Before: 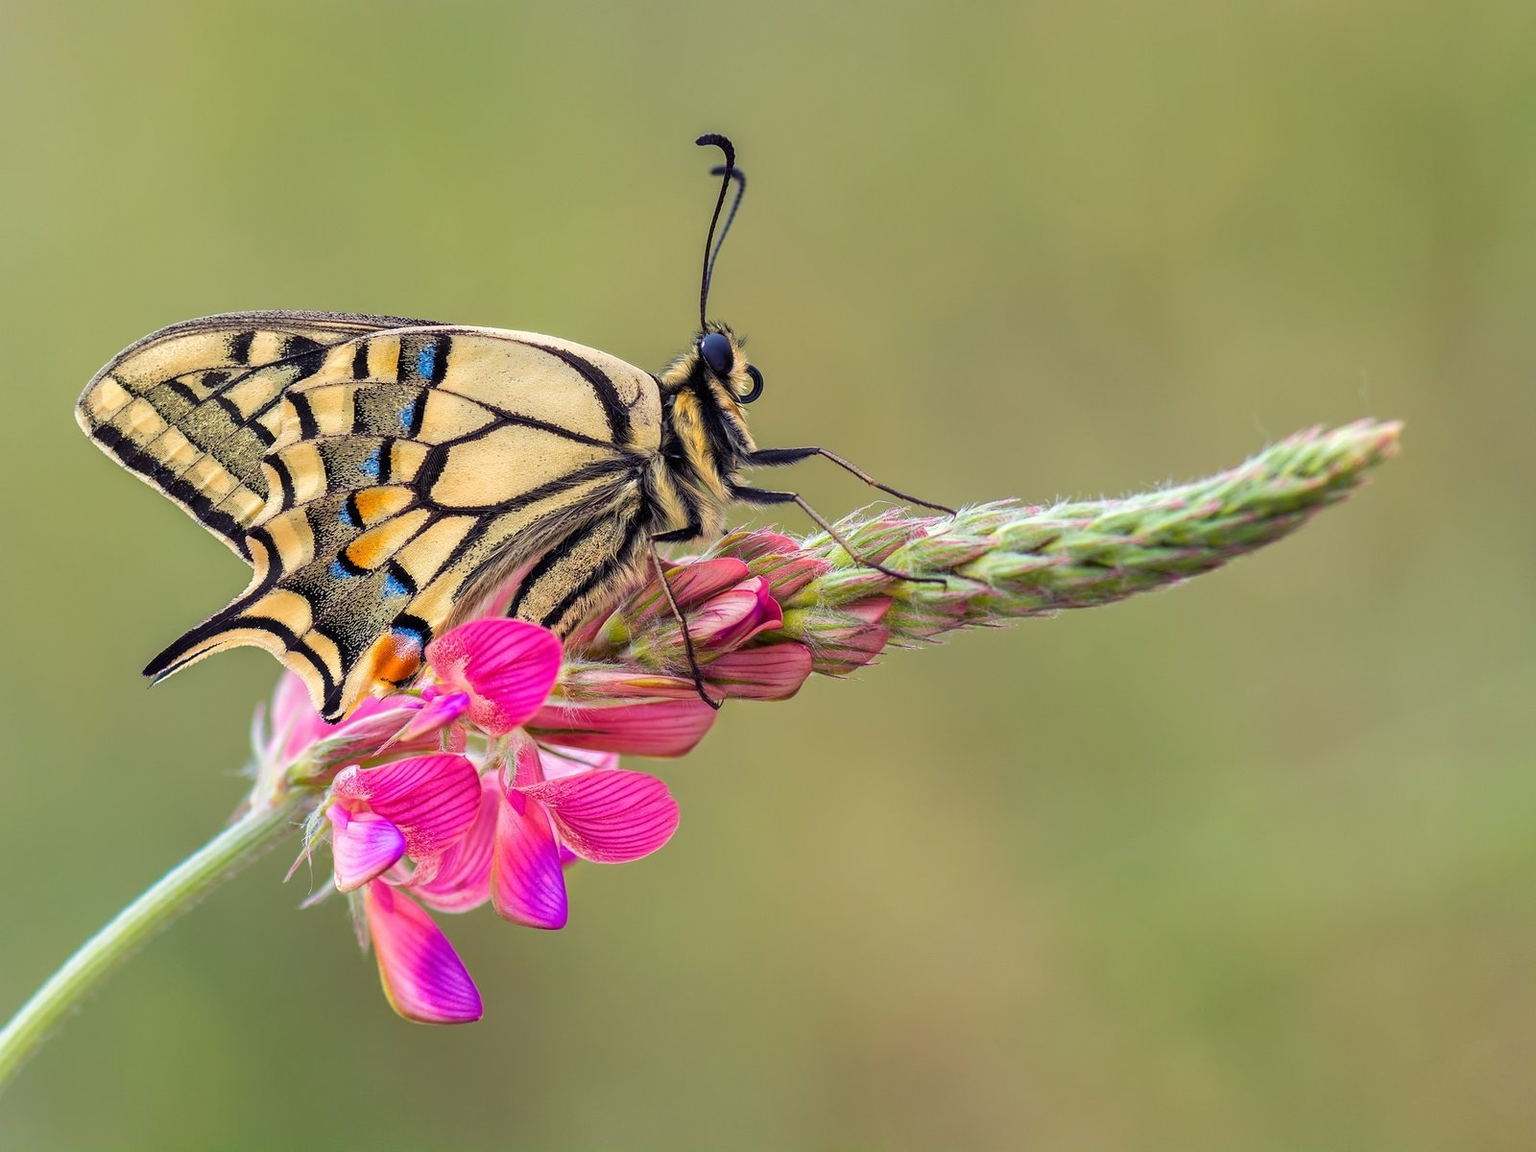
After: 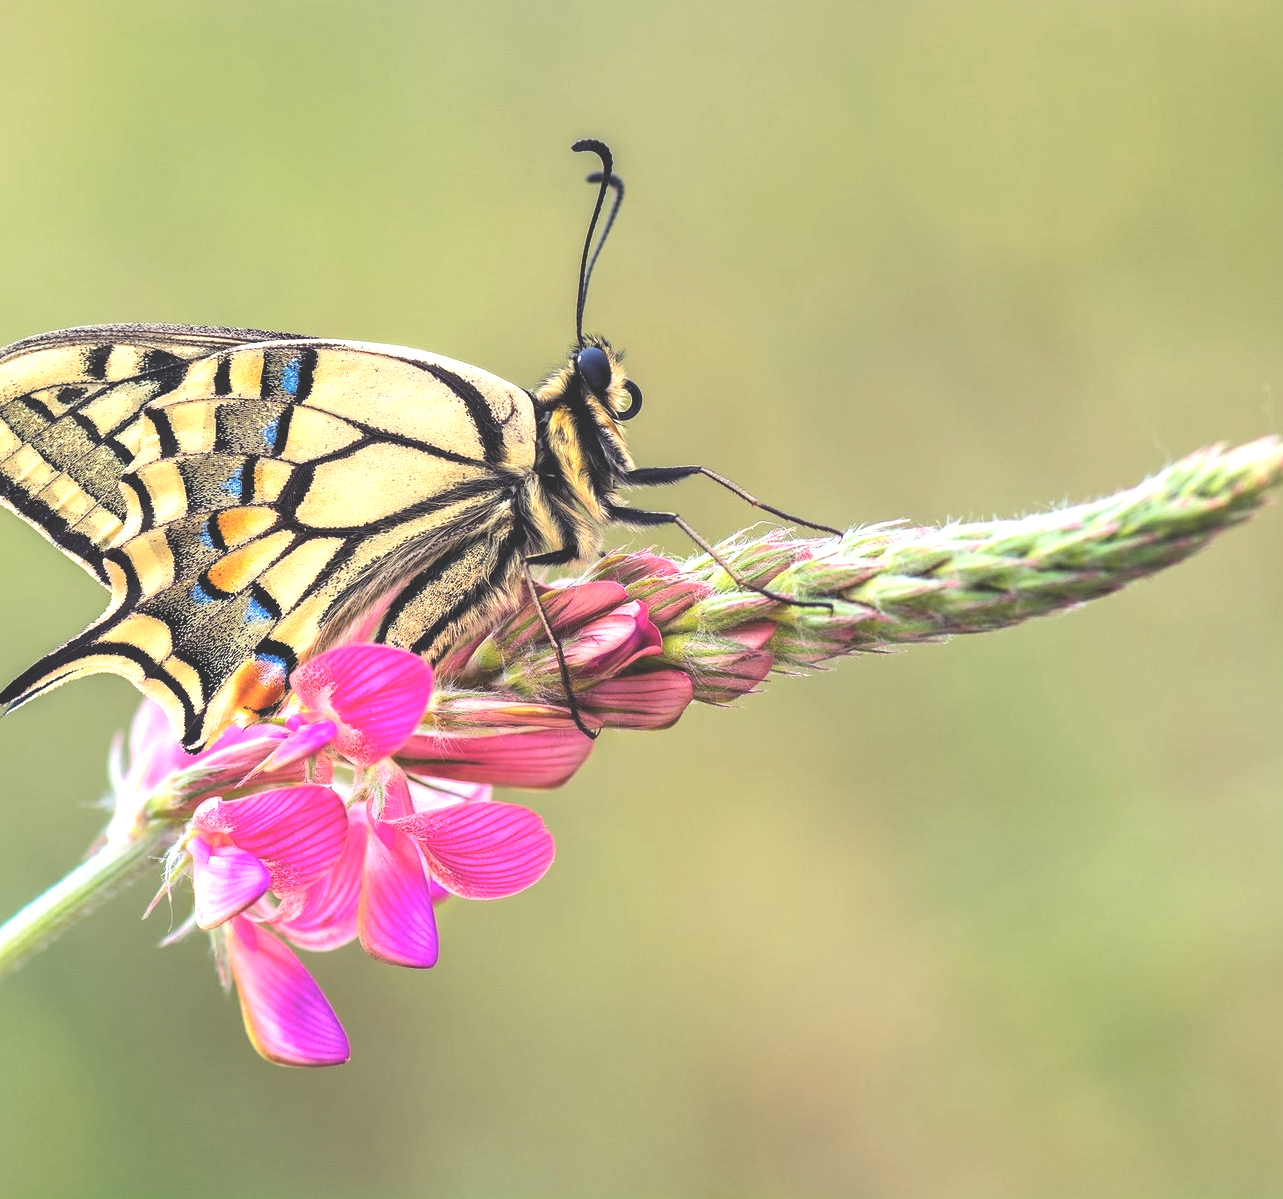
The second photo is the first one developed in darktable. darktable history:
crop and rotate: left 9.592%, right 10.162%
exposure: black level correction -0.04, exposure 0.061 EV, compensate exposure bias true, compensate highlight preservation false
tone equalizer: -8 EV -0.762 EV, -7 EV -0.678 EV, -6 EV -0.58 EV, -5 EV -0.369 EV, -3 EV 0.397 EV, -2 EV 0.6 EV, -1 EV 0.701 EV, +0 EV 0.746 EV, edges refinement/feathering 500, mask exposure compensation -1.57 EV, preserve details no
